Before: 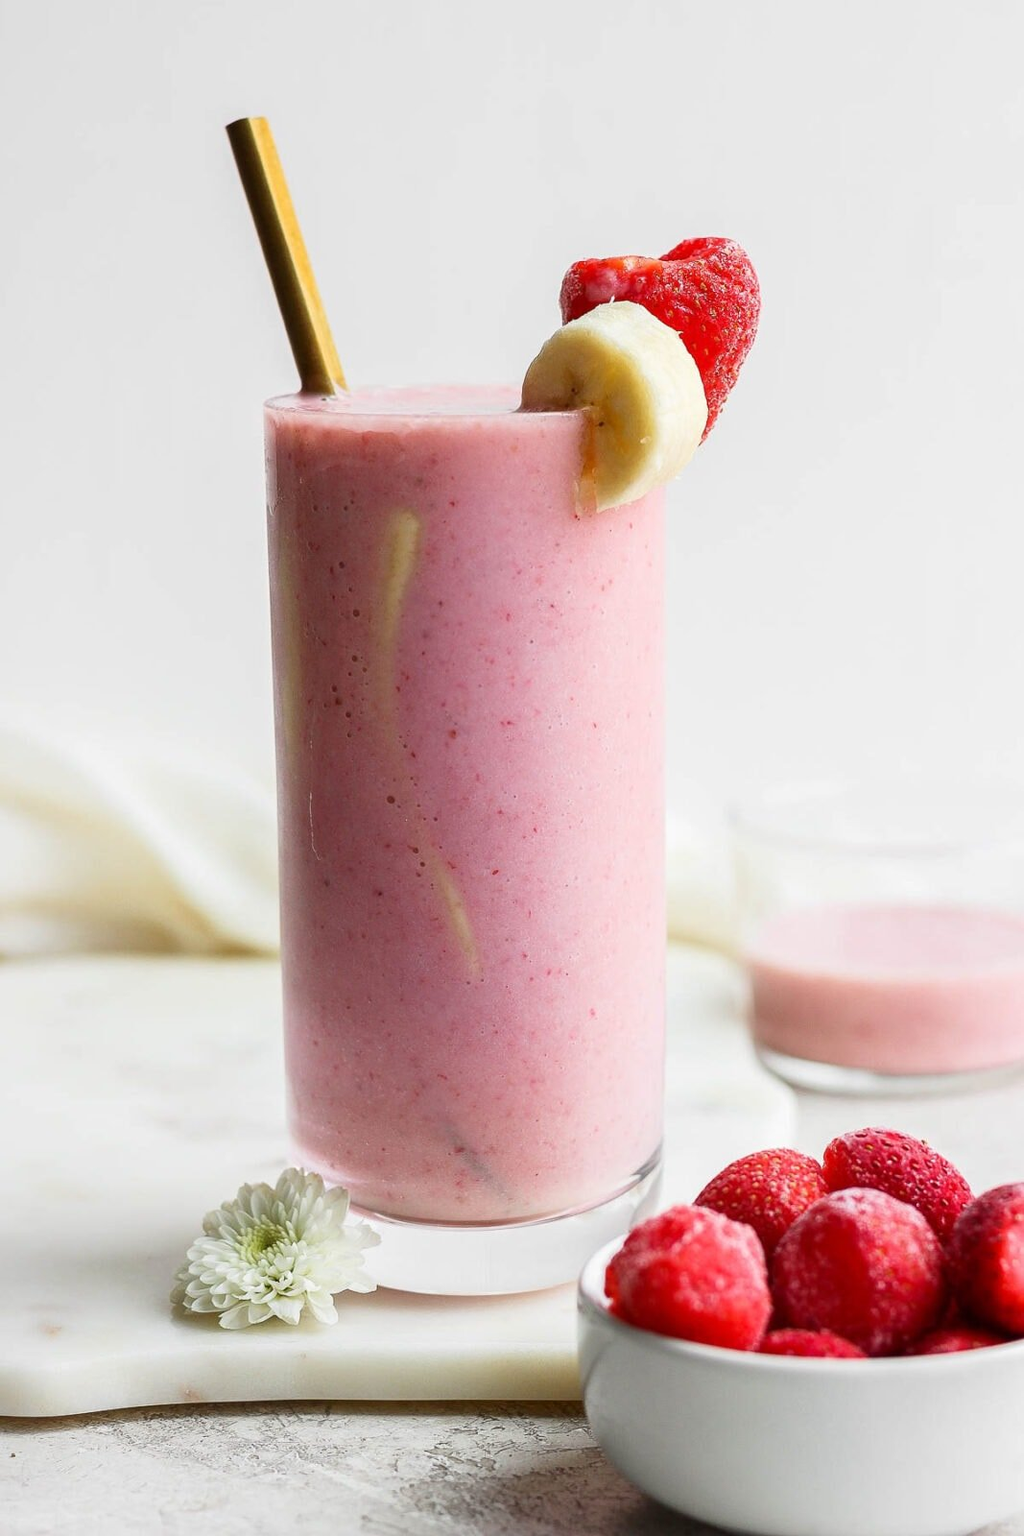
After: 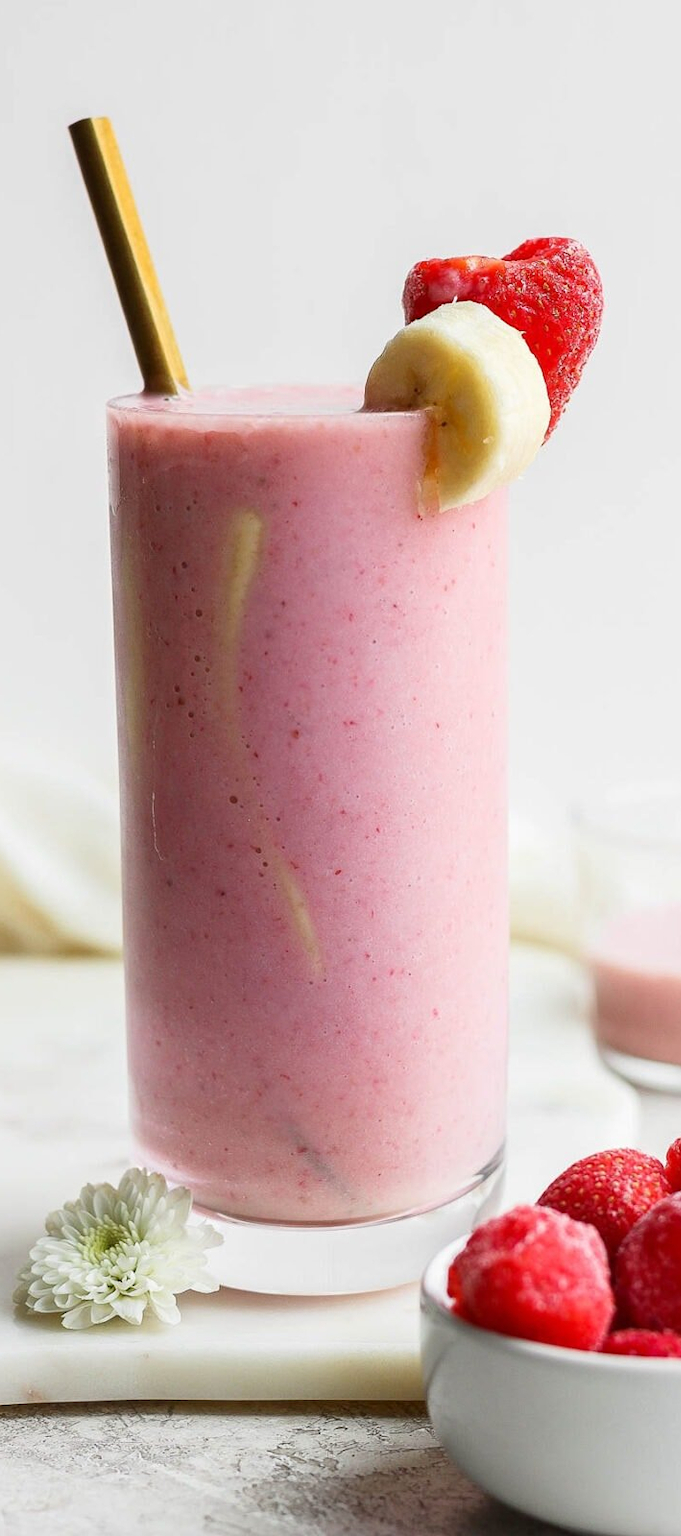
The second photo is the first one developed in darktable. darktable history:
crop and rotate: left 15.412%, right 18.024%
